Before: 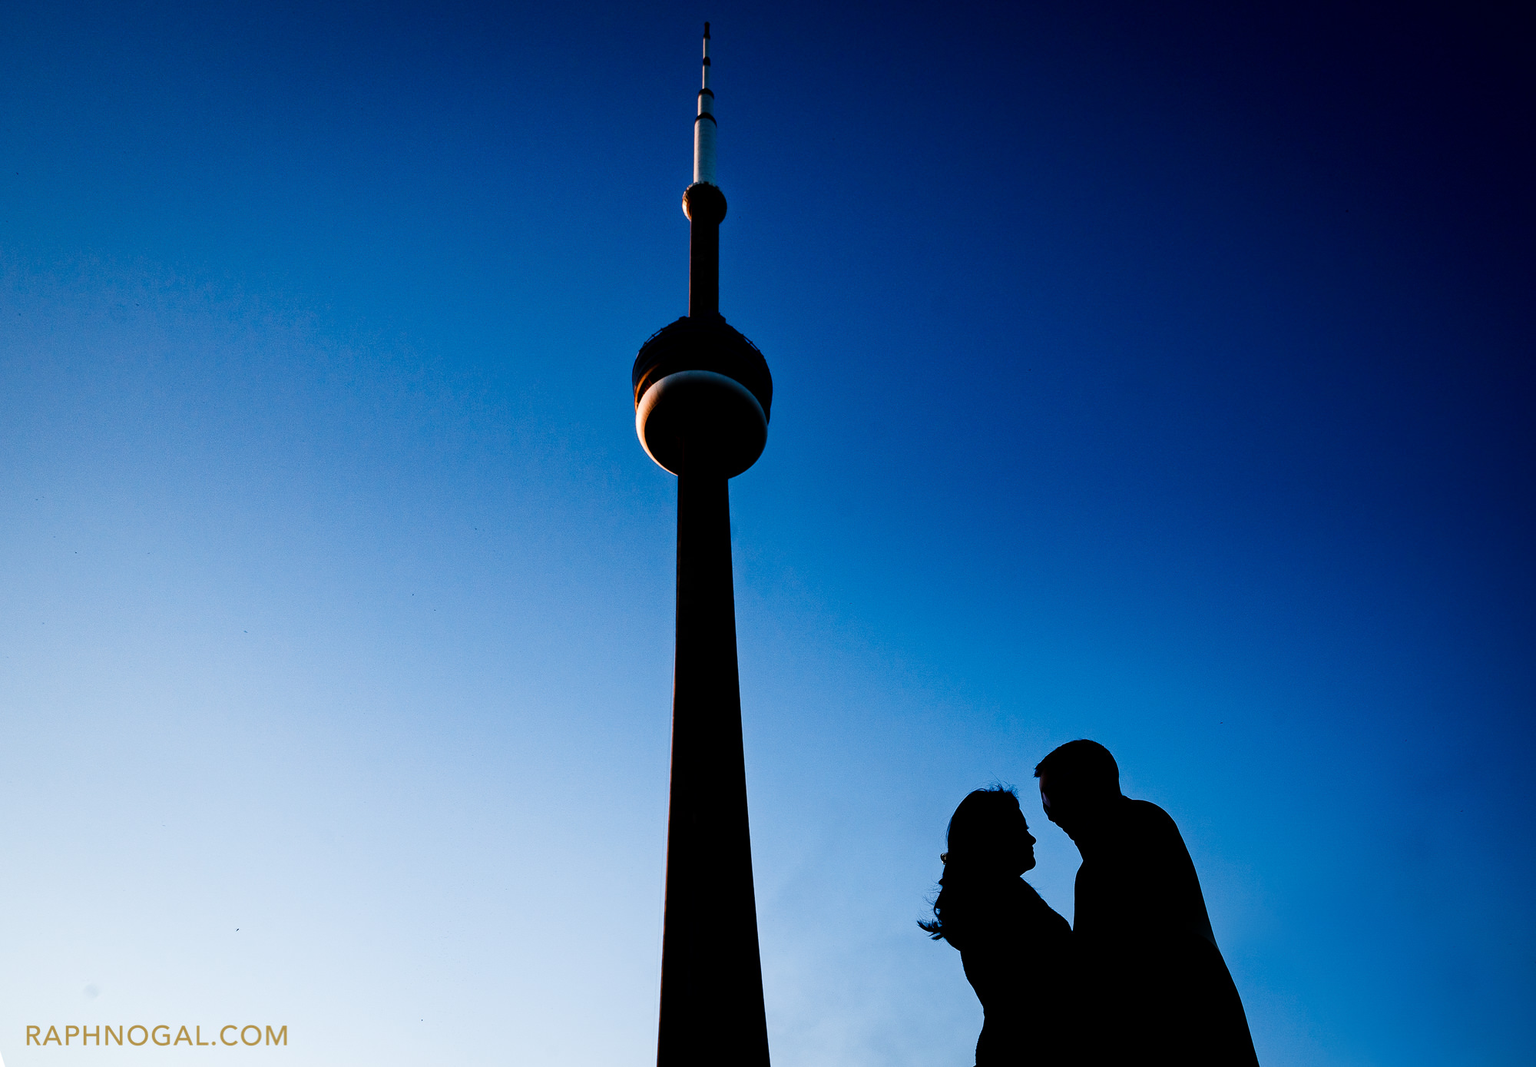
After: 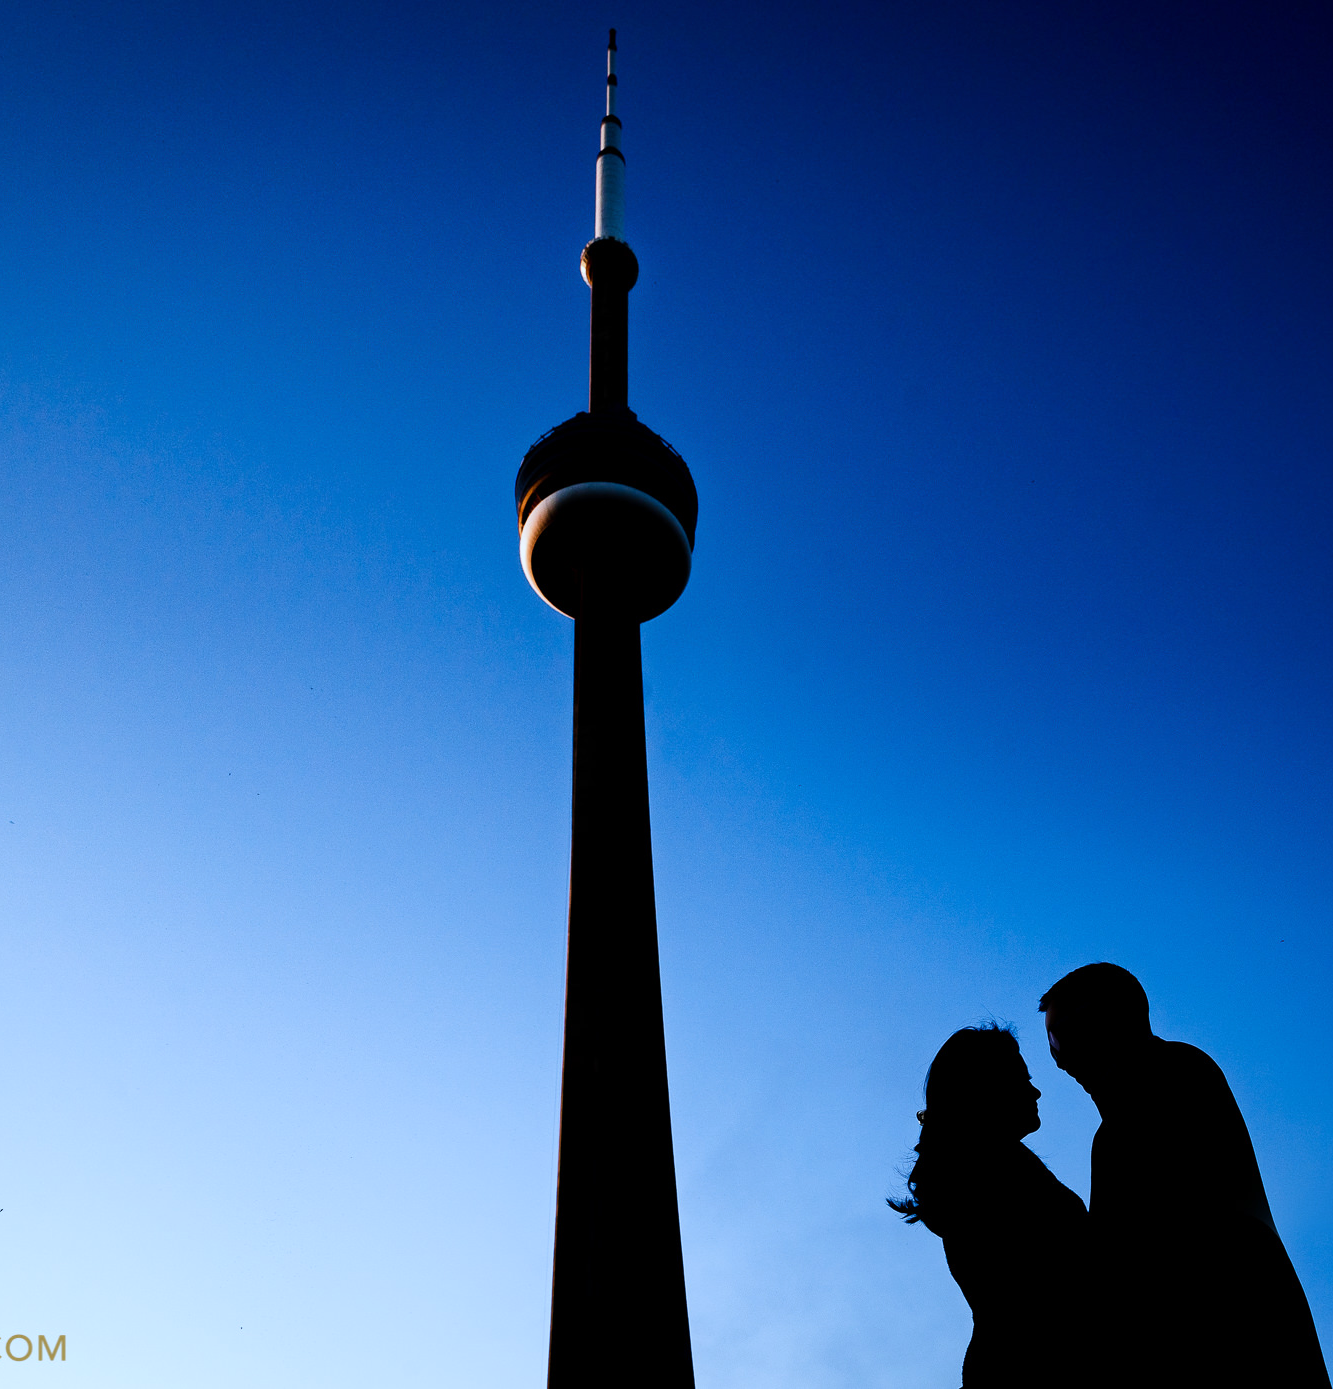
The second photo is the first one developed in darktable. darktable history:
crop: left 15.419%, right 17.914%
white balance: red 0.924, blue 1.095
